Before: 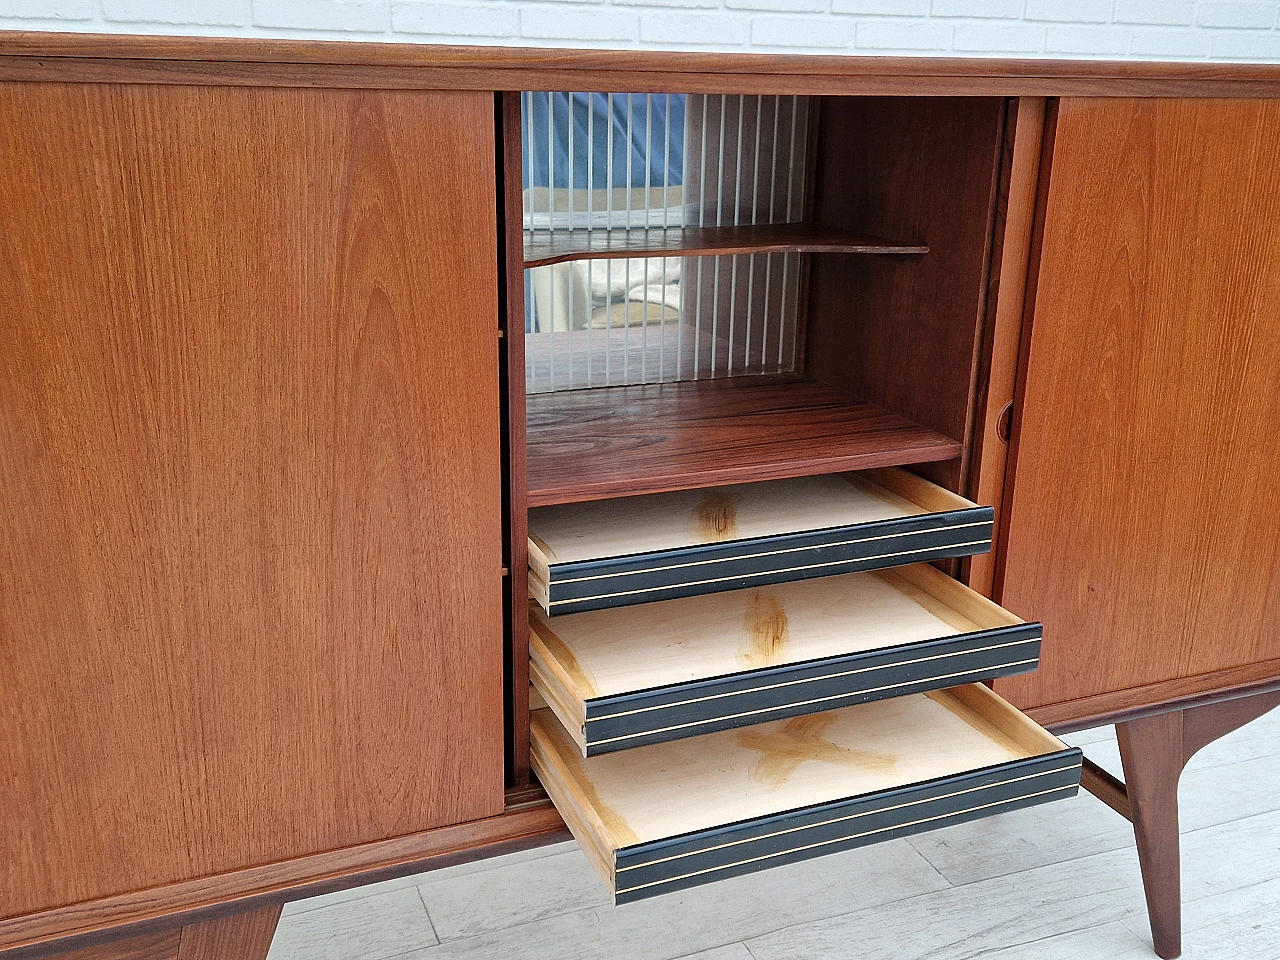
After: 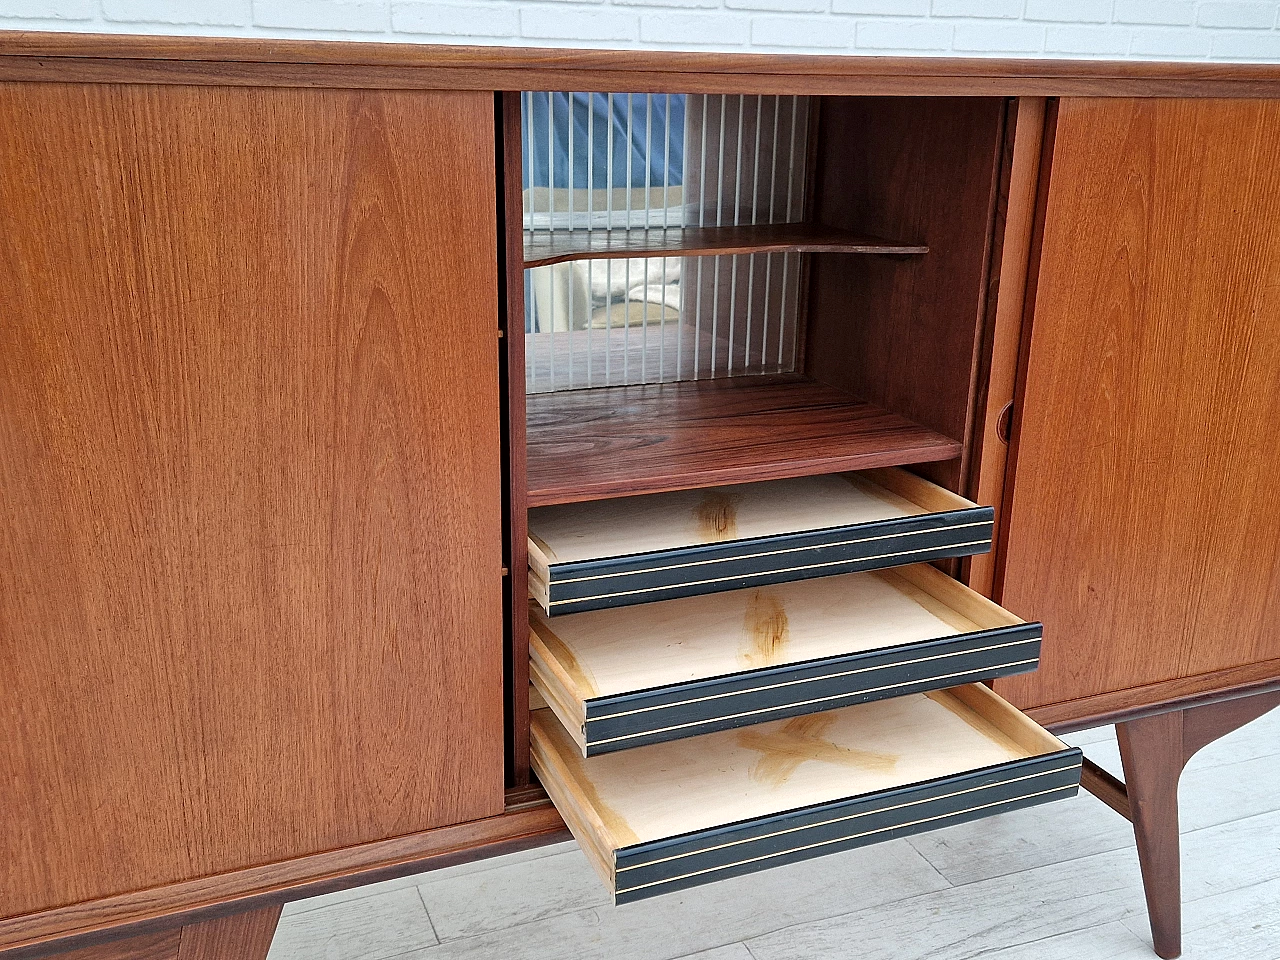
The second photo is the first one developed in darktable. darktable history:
local contrast: mode bilateral grid, contrast 21, coarseness 49, detail 120%, midtone range 0.2
